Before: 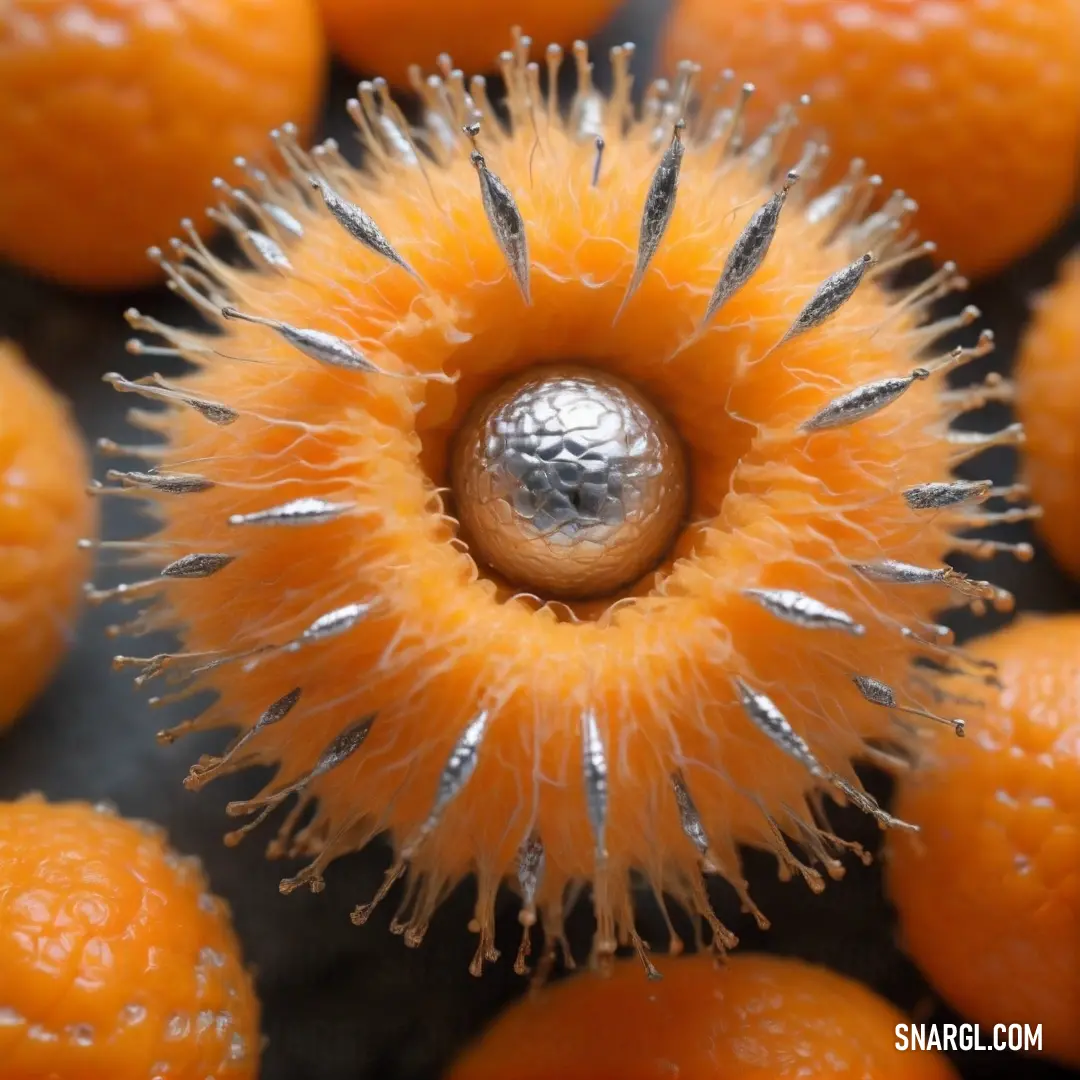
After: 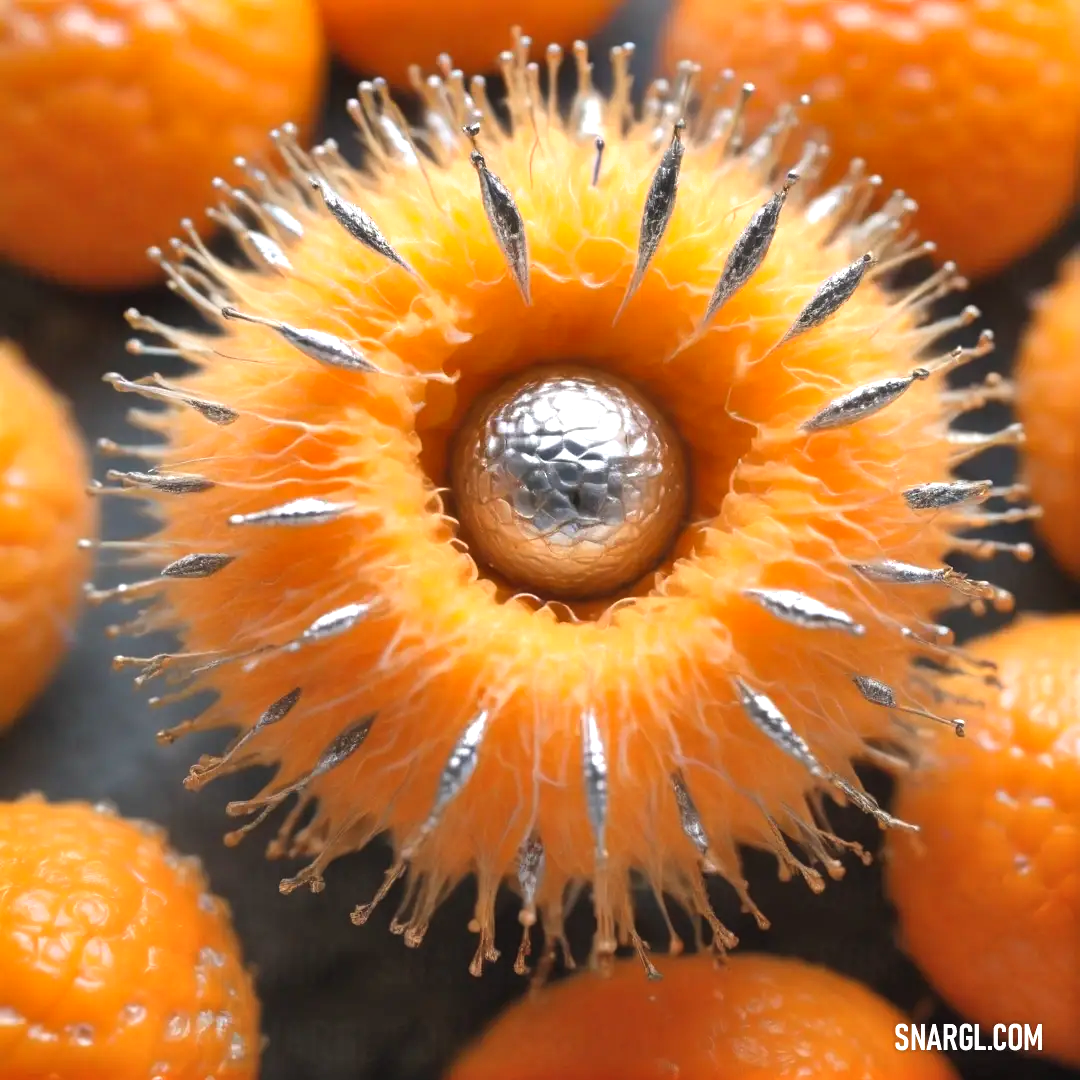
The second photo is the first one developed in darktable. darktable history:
exposure: black level correction -0.002, exposure 0.709 EV, compensate highlight preservation false
shadows and highlights: soften with gaussian
